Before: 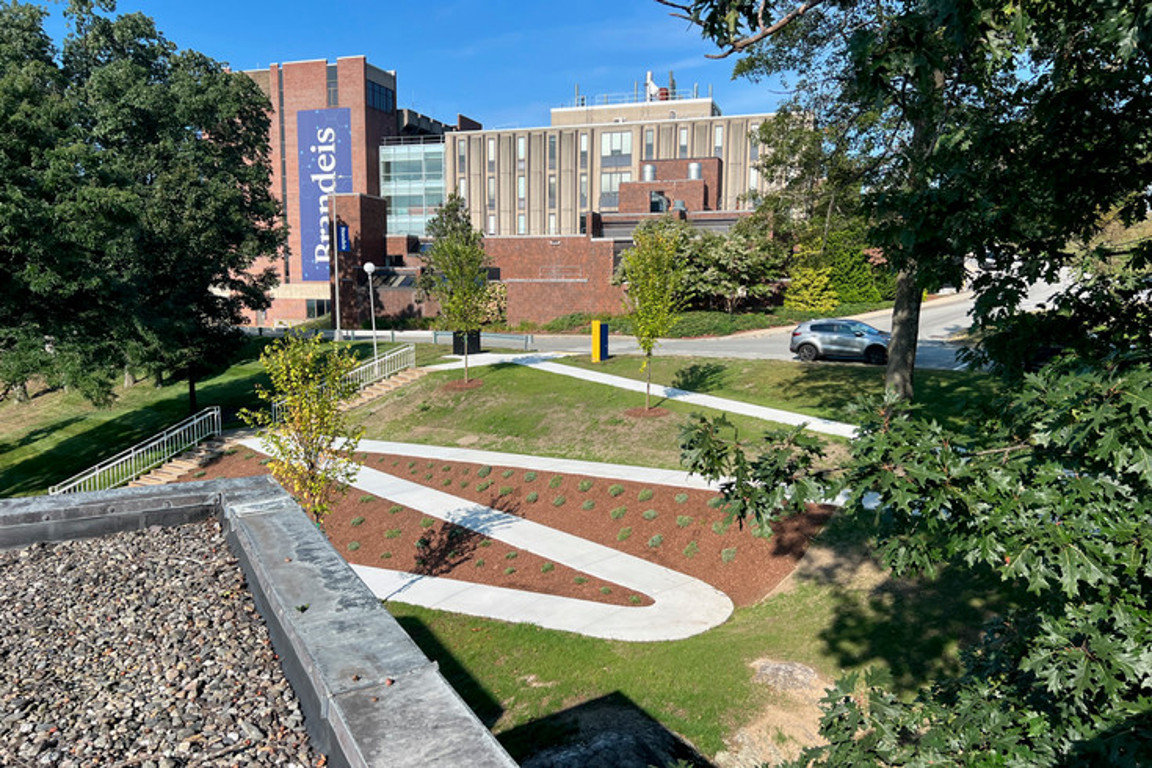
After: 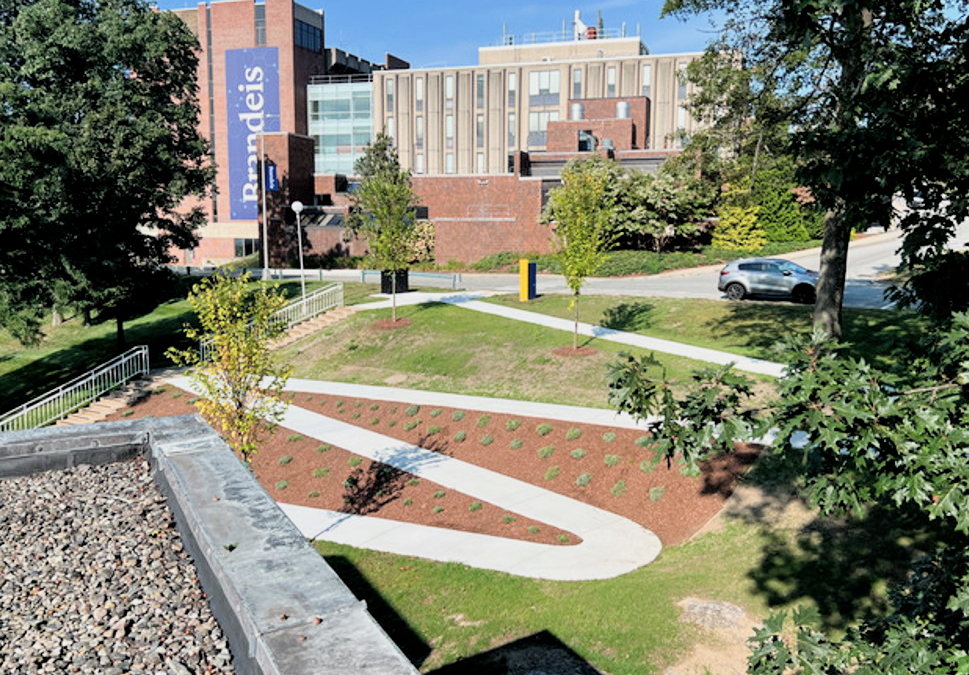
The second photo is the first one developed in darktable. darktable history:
exposure: black level correction -0.002, exposure 0.542 EV, compensate highlight preservation false
filmic rgb: black relative exposure -7.77 EV, white relative exposure 4.44 EV, target black luminance 0%, hardness 3.76, latitude 50.63%, contrast 1.062, highlights saturation mix 8.88%, shadows ↔ highlights balance -0.248%
contrast brightness saturation: saturation -0.06
crop: left 6.258%, top 7.961%, right 9.543%, bottom 4.048%
